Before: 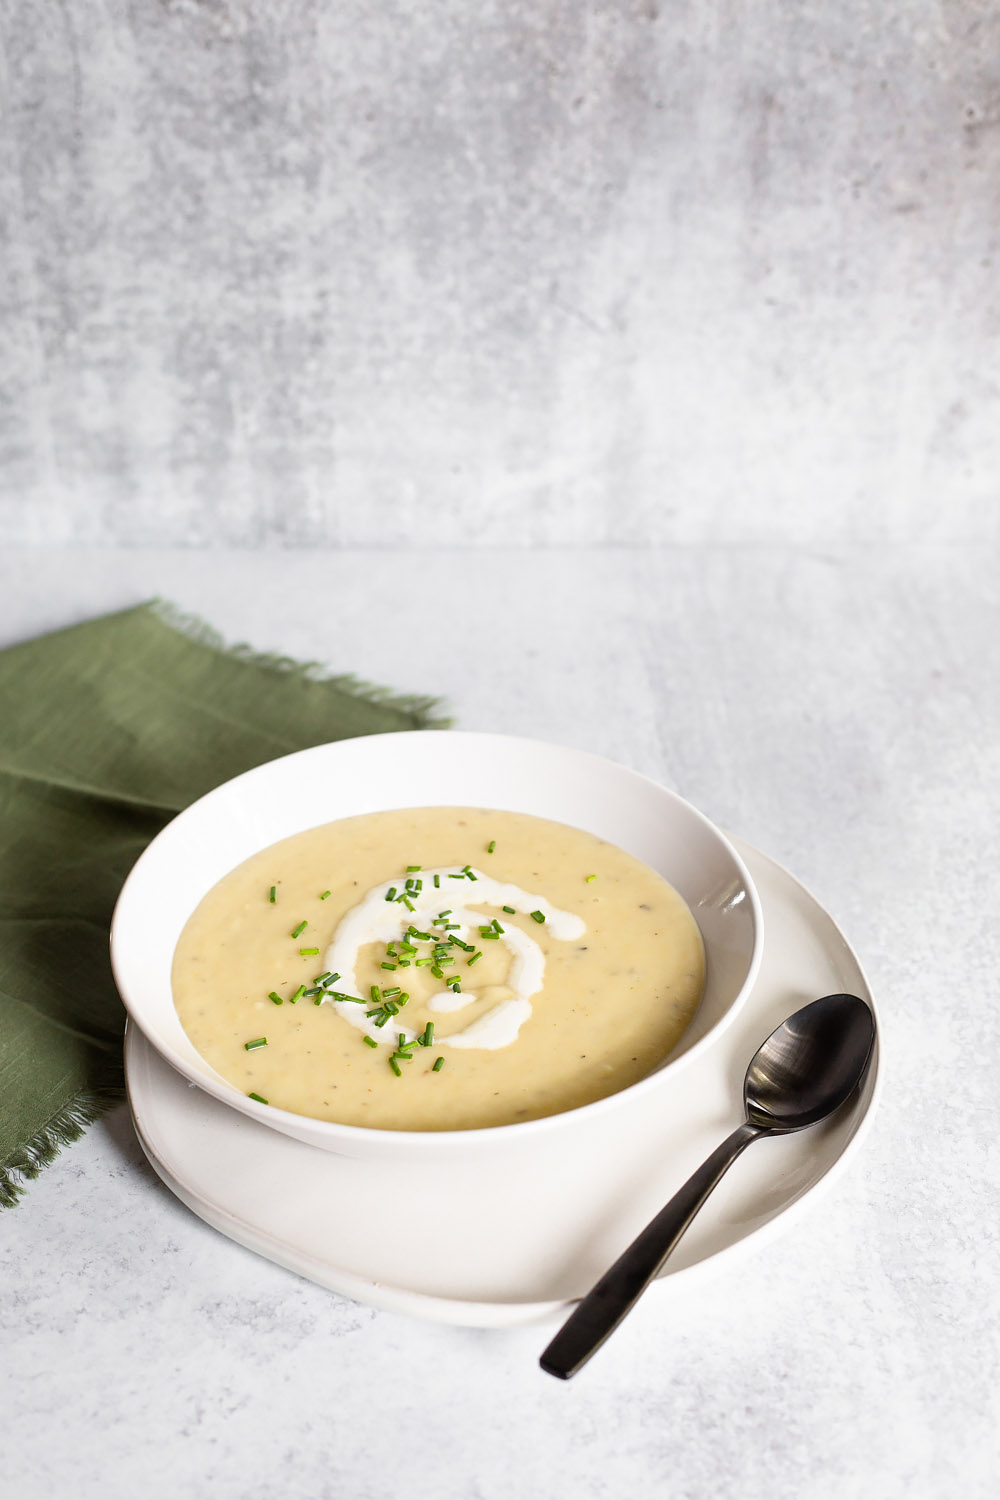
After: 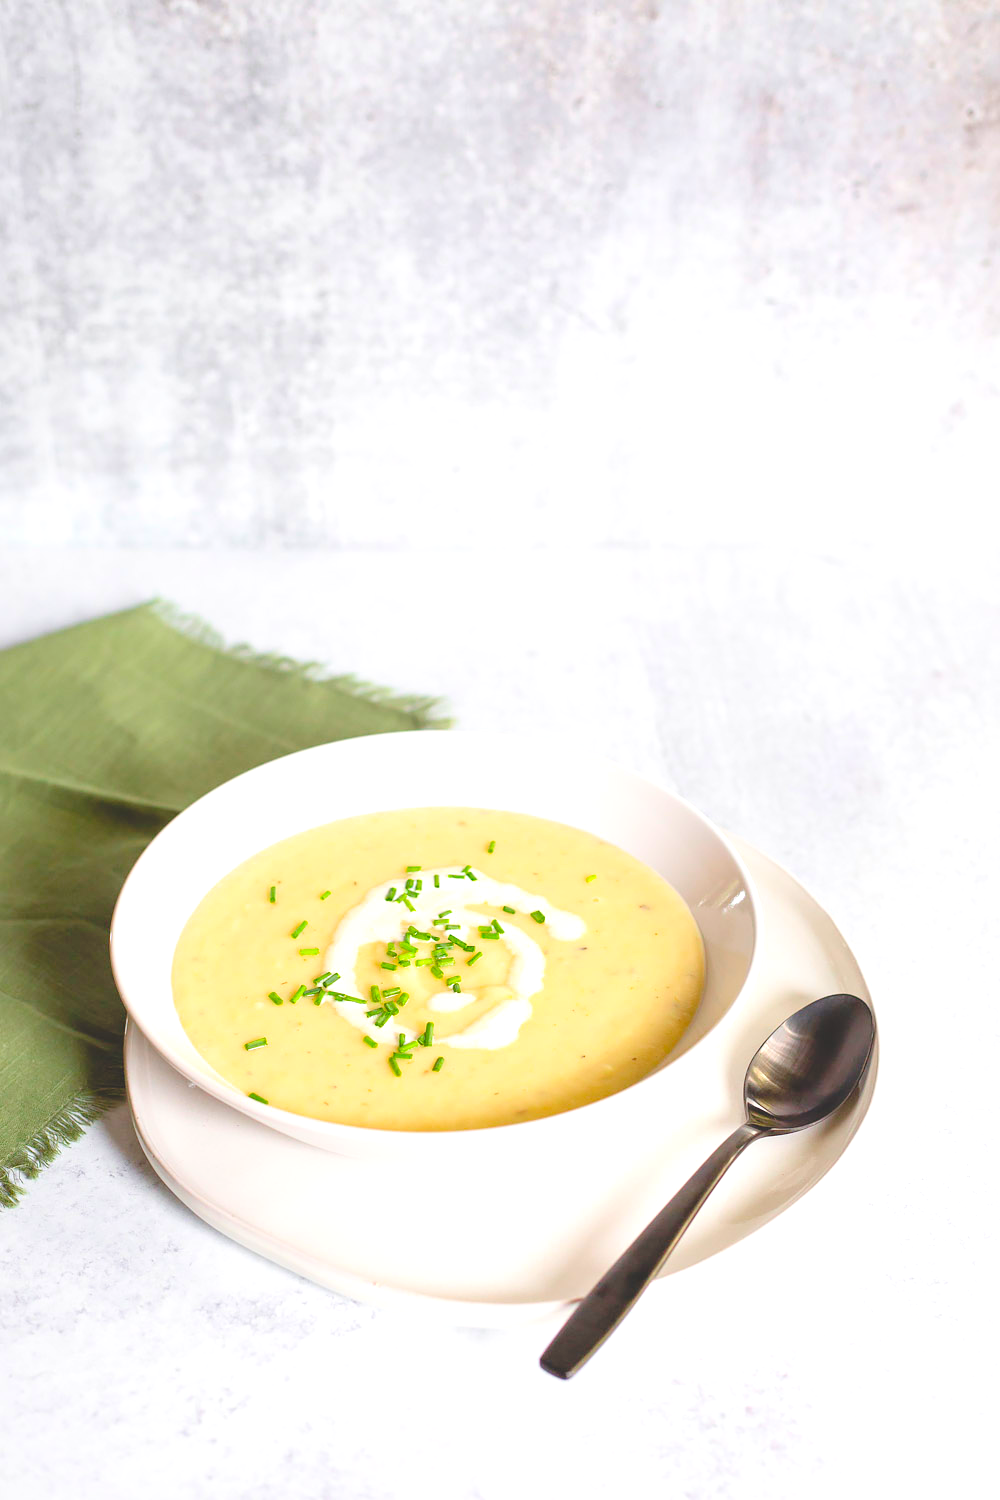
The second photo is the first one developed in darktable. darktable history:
levels: levels [0.036, 0.364, 0.827]
contrast brightness saturation: contrast -0.178, saturation 0.189
